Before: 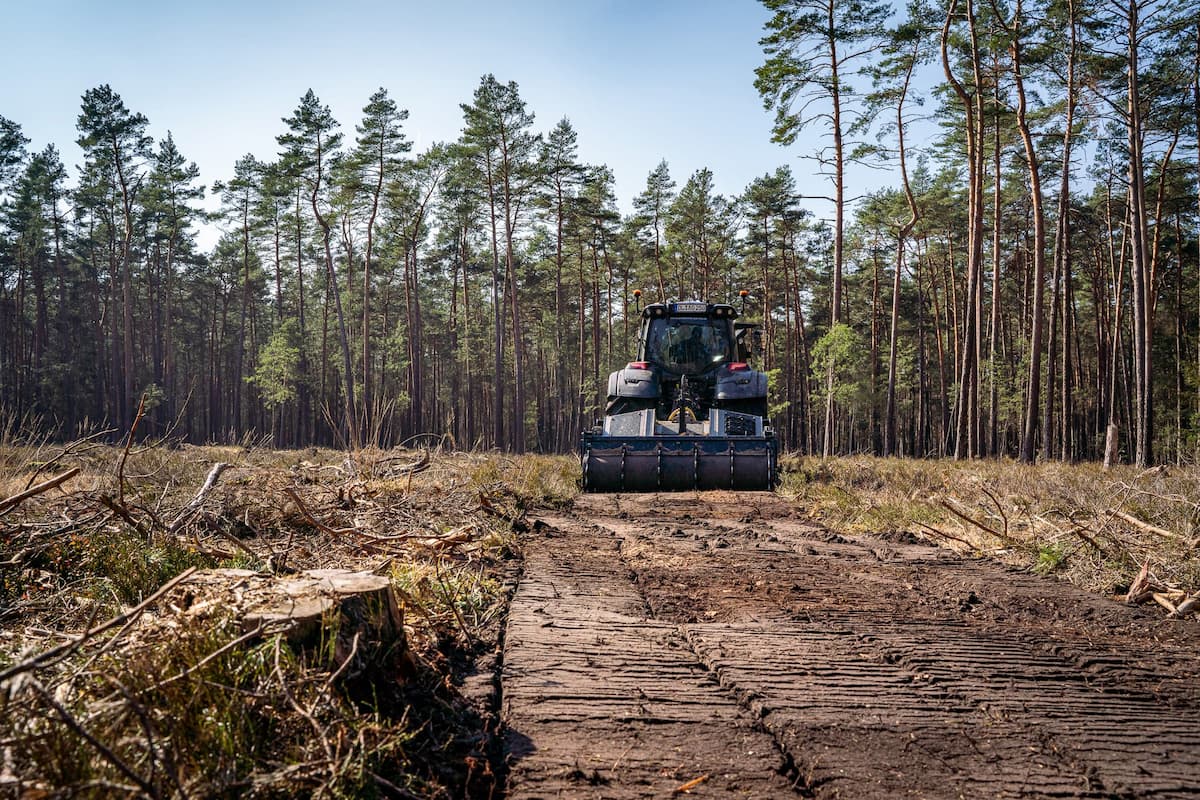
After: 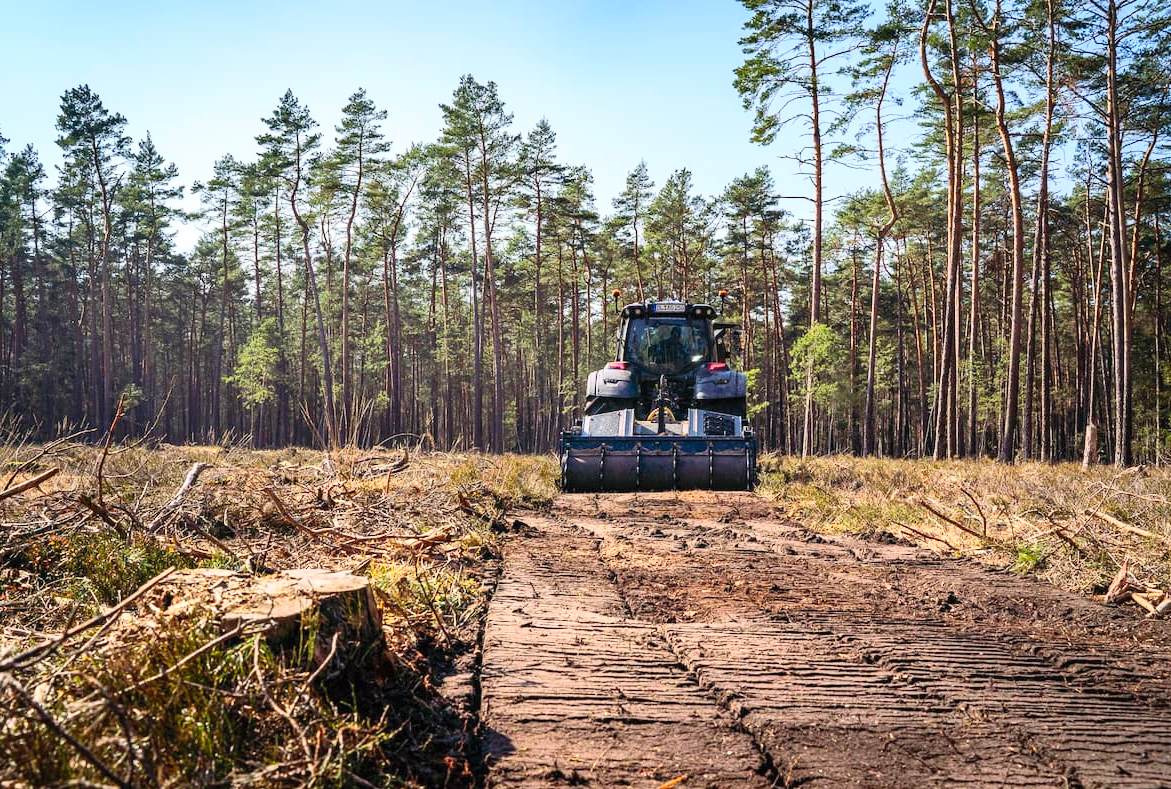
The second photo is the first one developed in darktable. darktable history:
crop and rotate: left 1.774%, right 0.633%, bottom 1.28%
contrast brightness saturation: contrast 0.24, brightness 0.26, saturation 0.39
